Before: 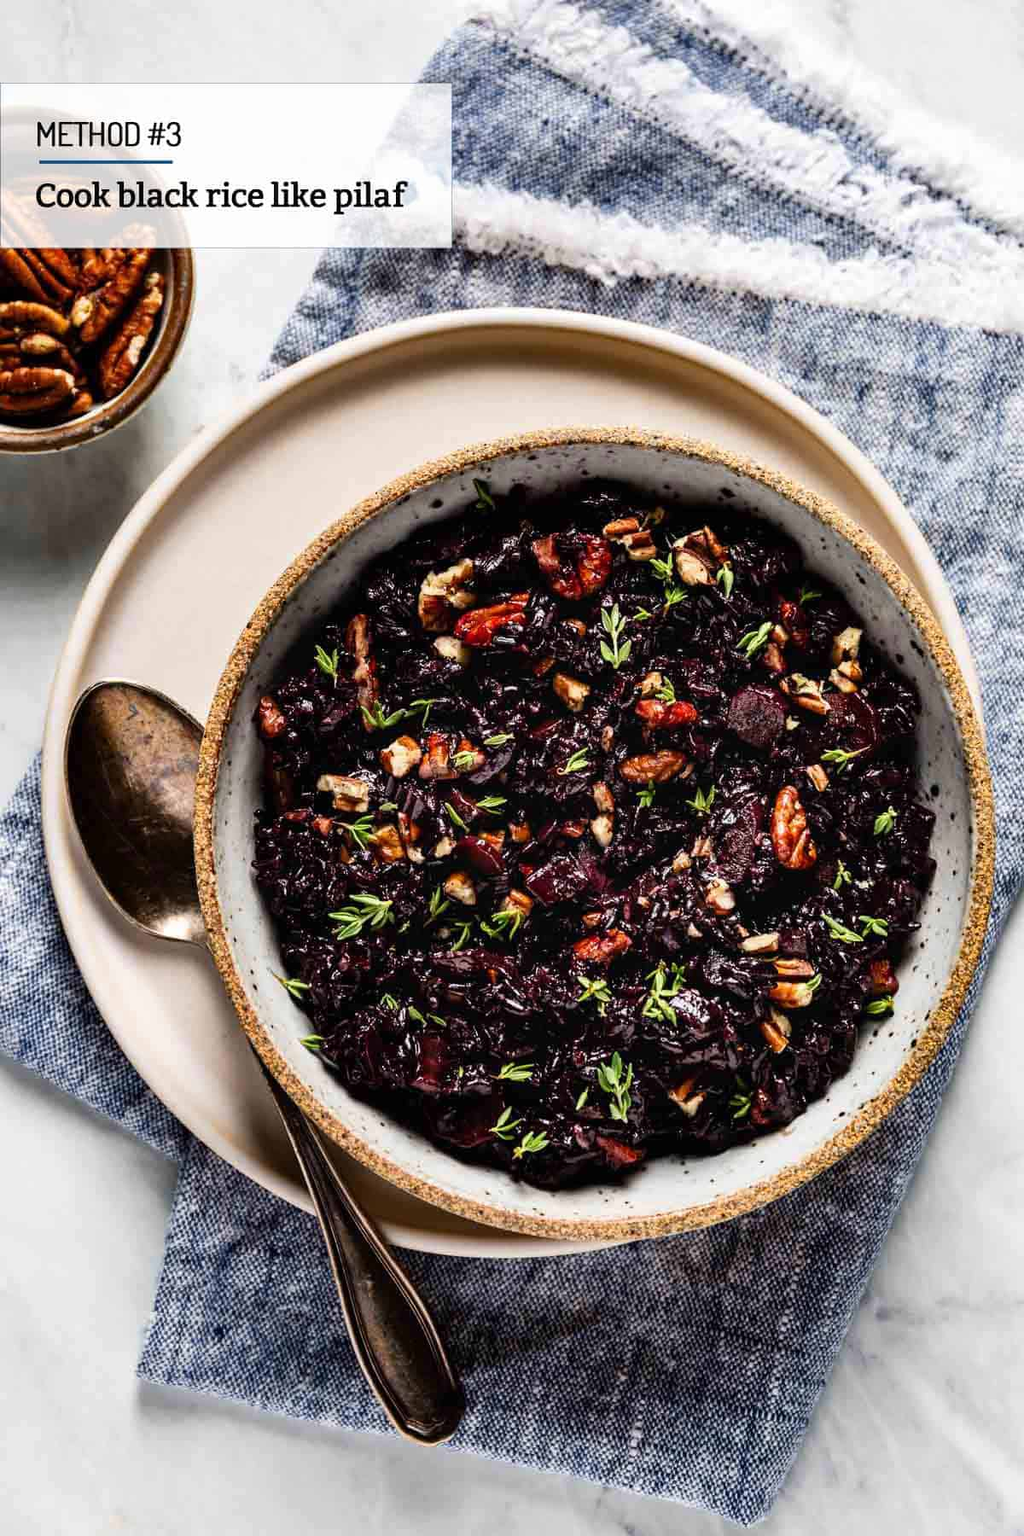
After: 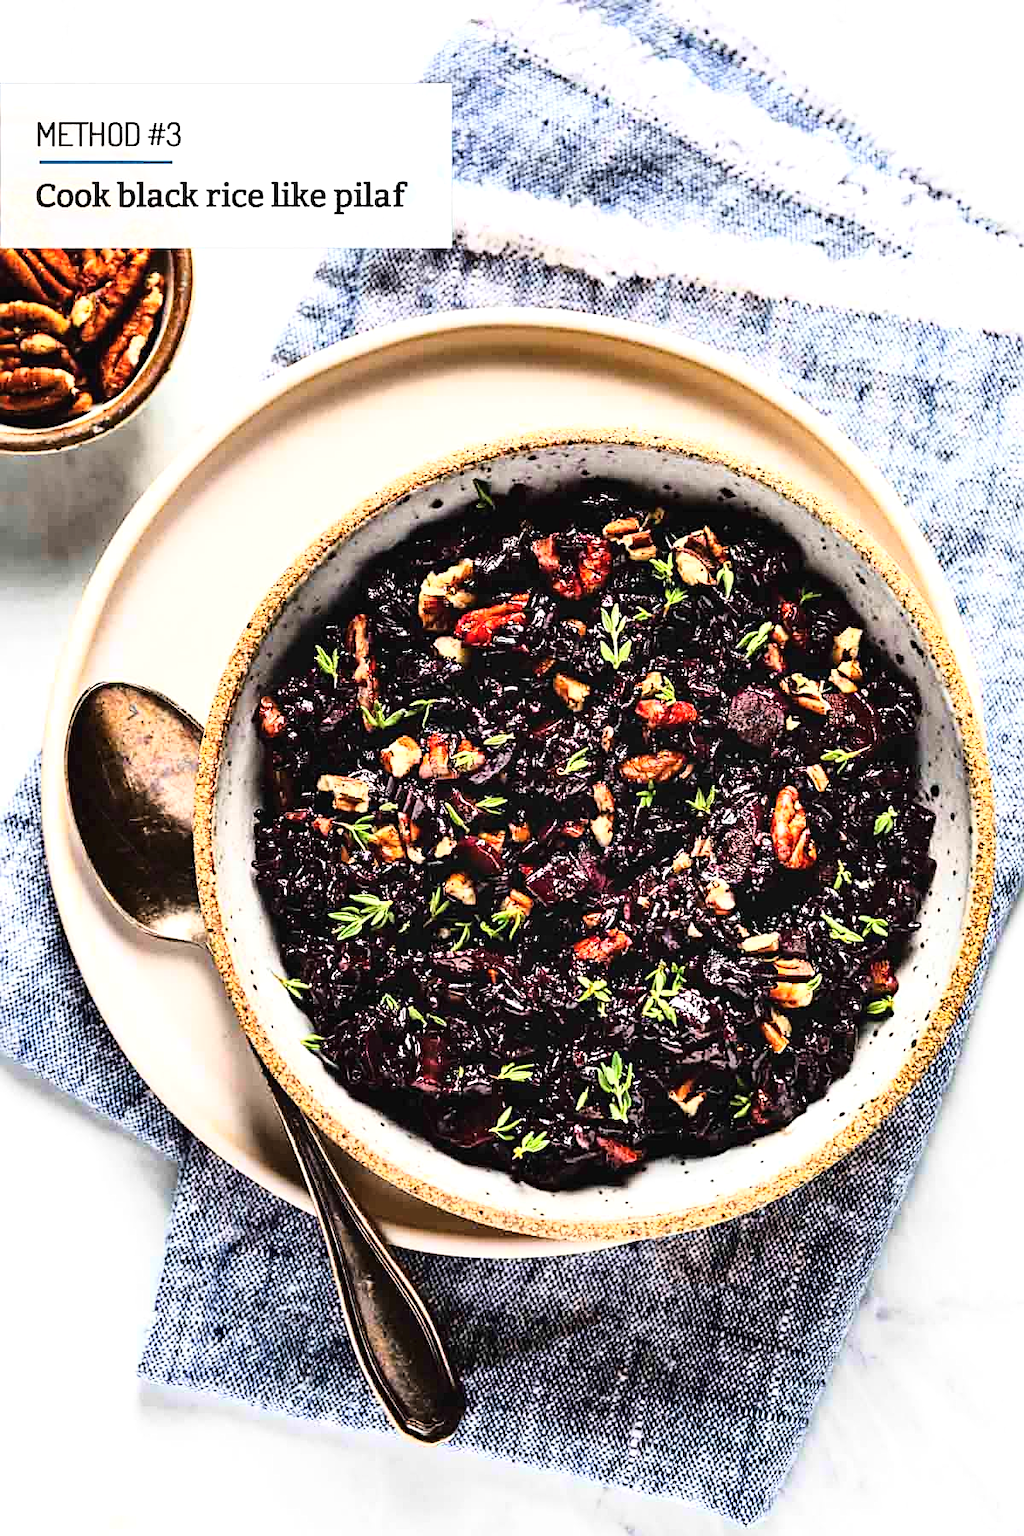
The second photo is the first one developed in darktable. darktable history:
base curve: curves: ch0 [(0, 0) (0.028, 0.03) (0.121, 0.232) (0.46, 0.748) (0.859, 0.968) (1, 1)]
sharpen: on, module defaults
exposure: black level correction -0.002, exposure 0.548 EV, compensate highlight preservation false
